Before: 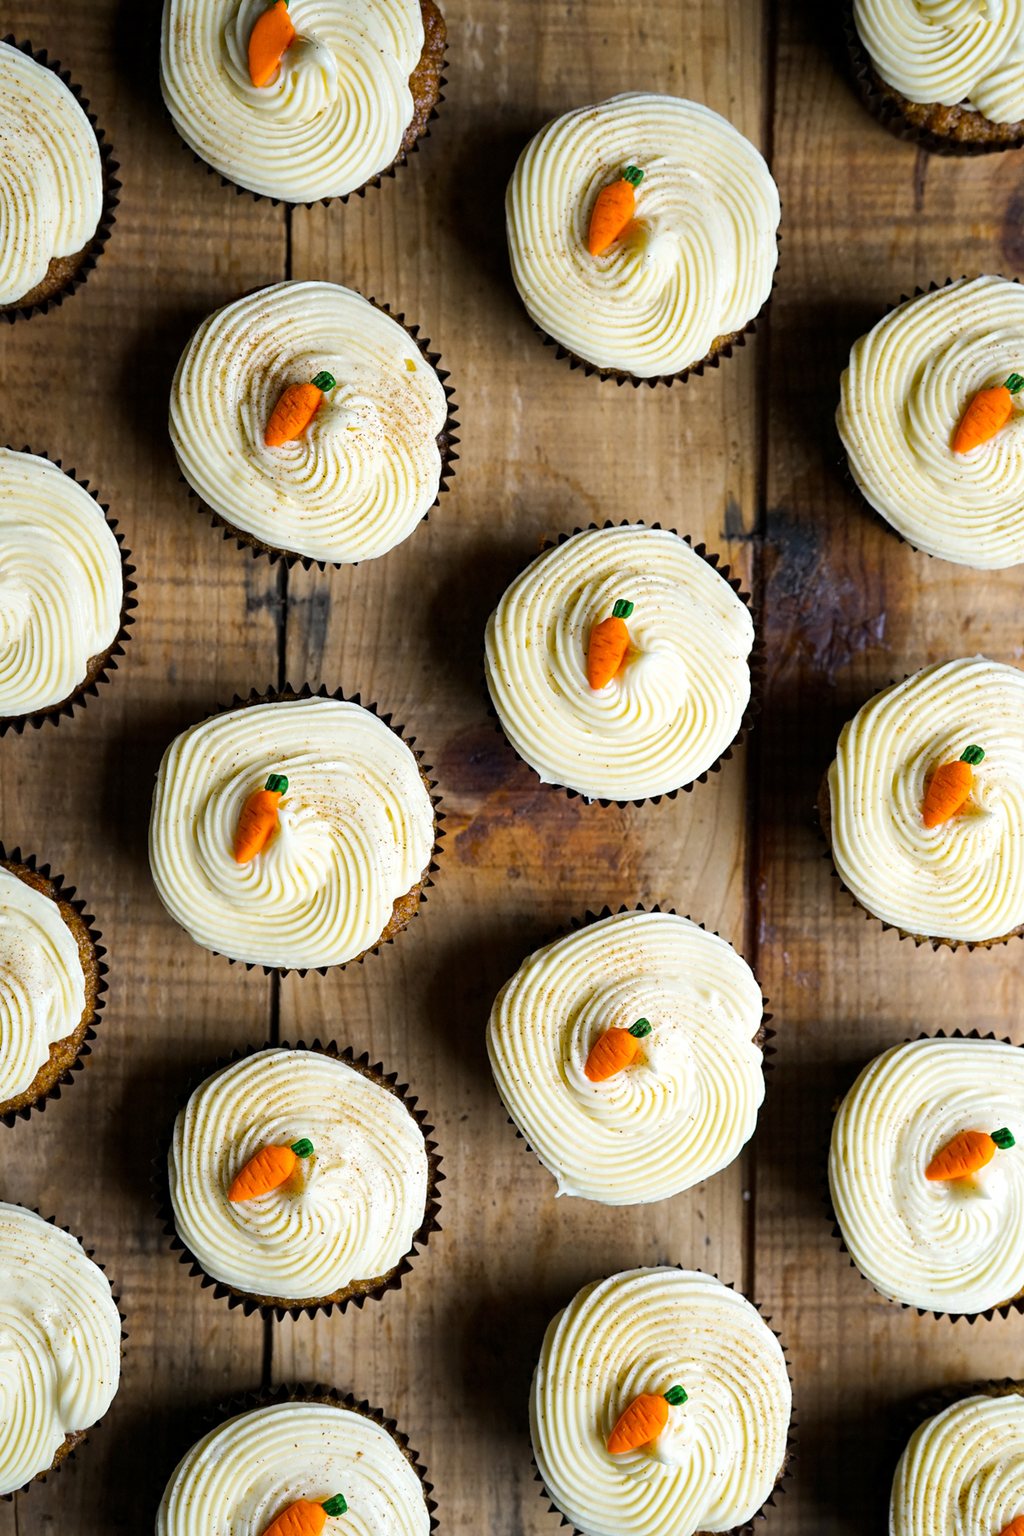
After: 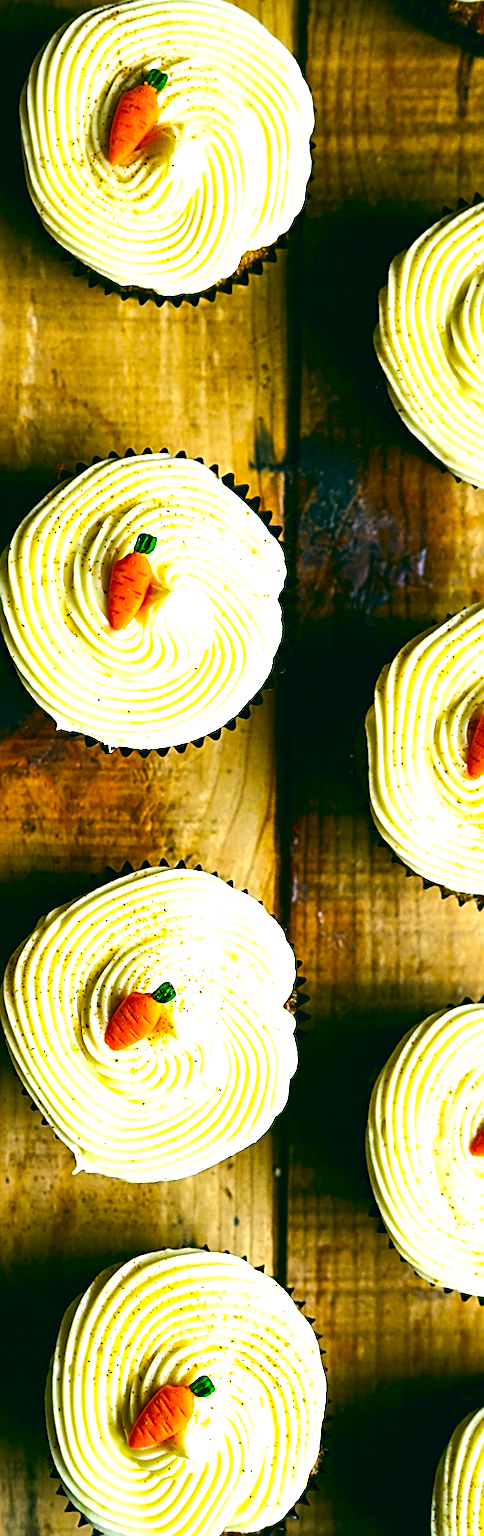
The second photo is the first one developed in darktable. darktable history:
crop: left 47.628%, top 6.643%, right 7.874%
color balance rgb: perceptual saturation grading › global saturation 36%, perceptual brilliance grading › global brilliance 10%, global vibrance 20%
exposure: black level correction 0, exposure 0.7 EV, compensate exposure bias true, compensate highlight preservation false
contrast brightness saturation: contrast 0.13, brightness -0.24, saturation 0.14
sharpen: on, module defaults
color balance: lift [1.005, 0.99, 1.007, 1.01], gamma [1, 1.034, 1.032, 0.966], gain [0.873, 1.055, 1.067, 0.933]
